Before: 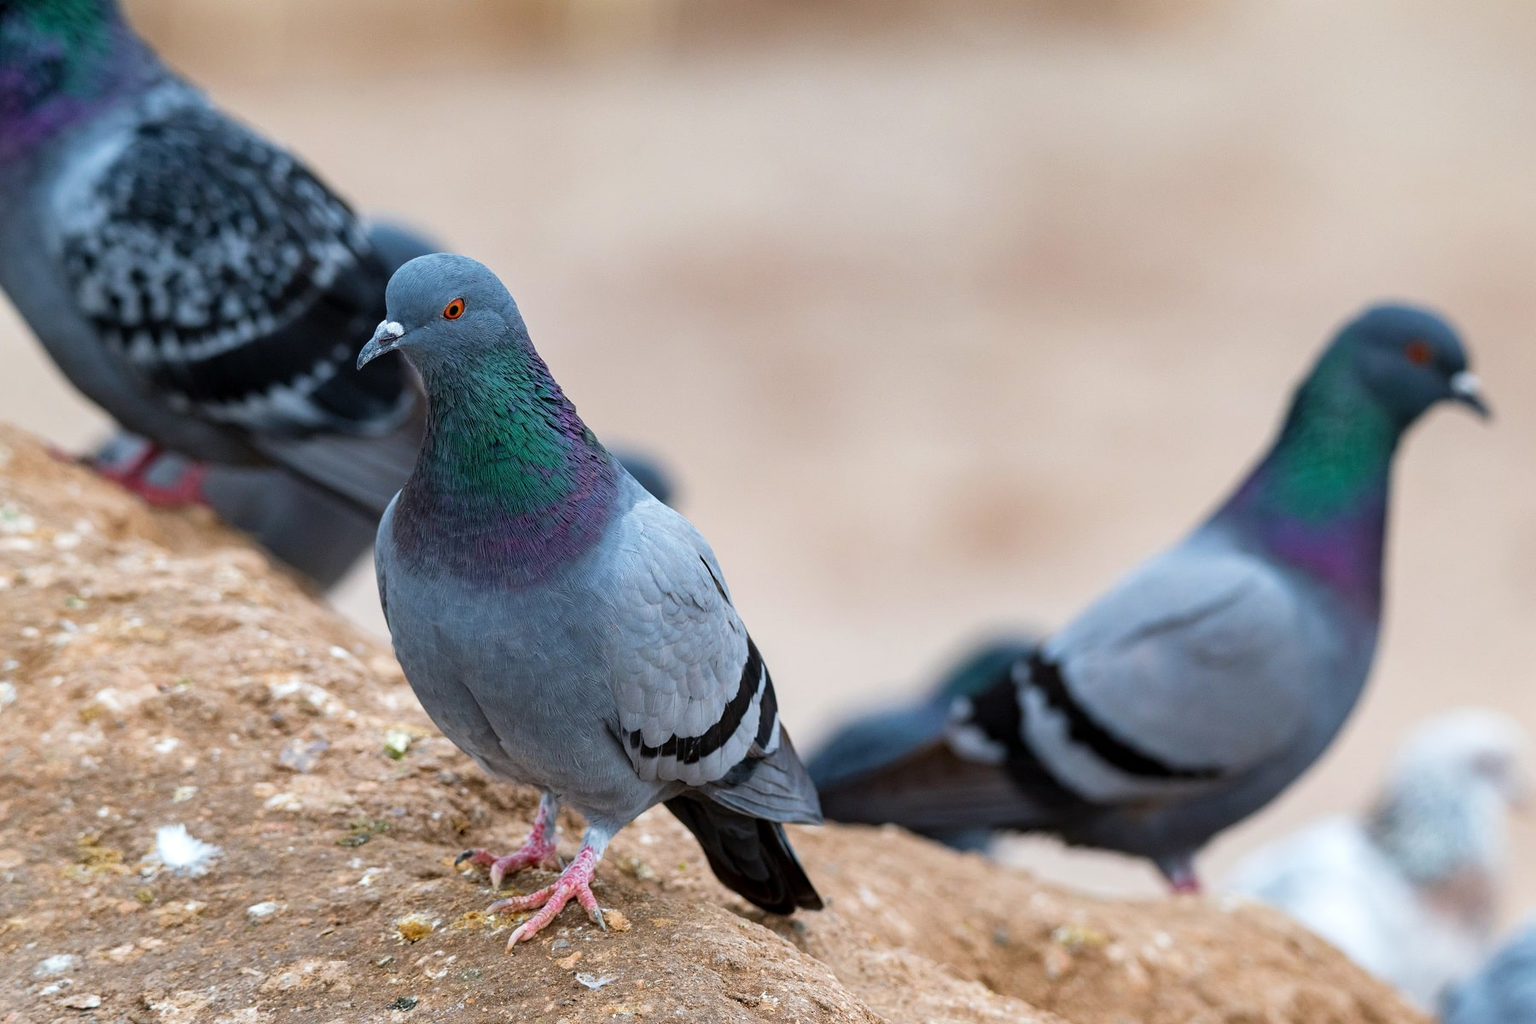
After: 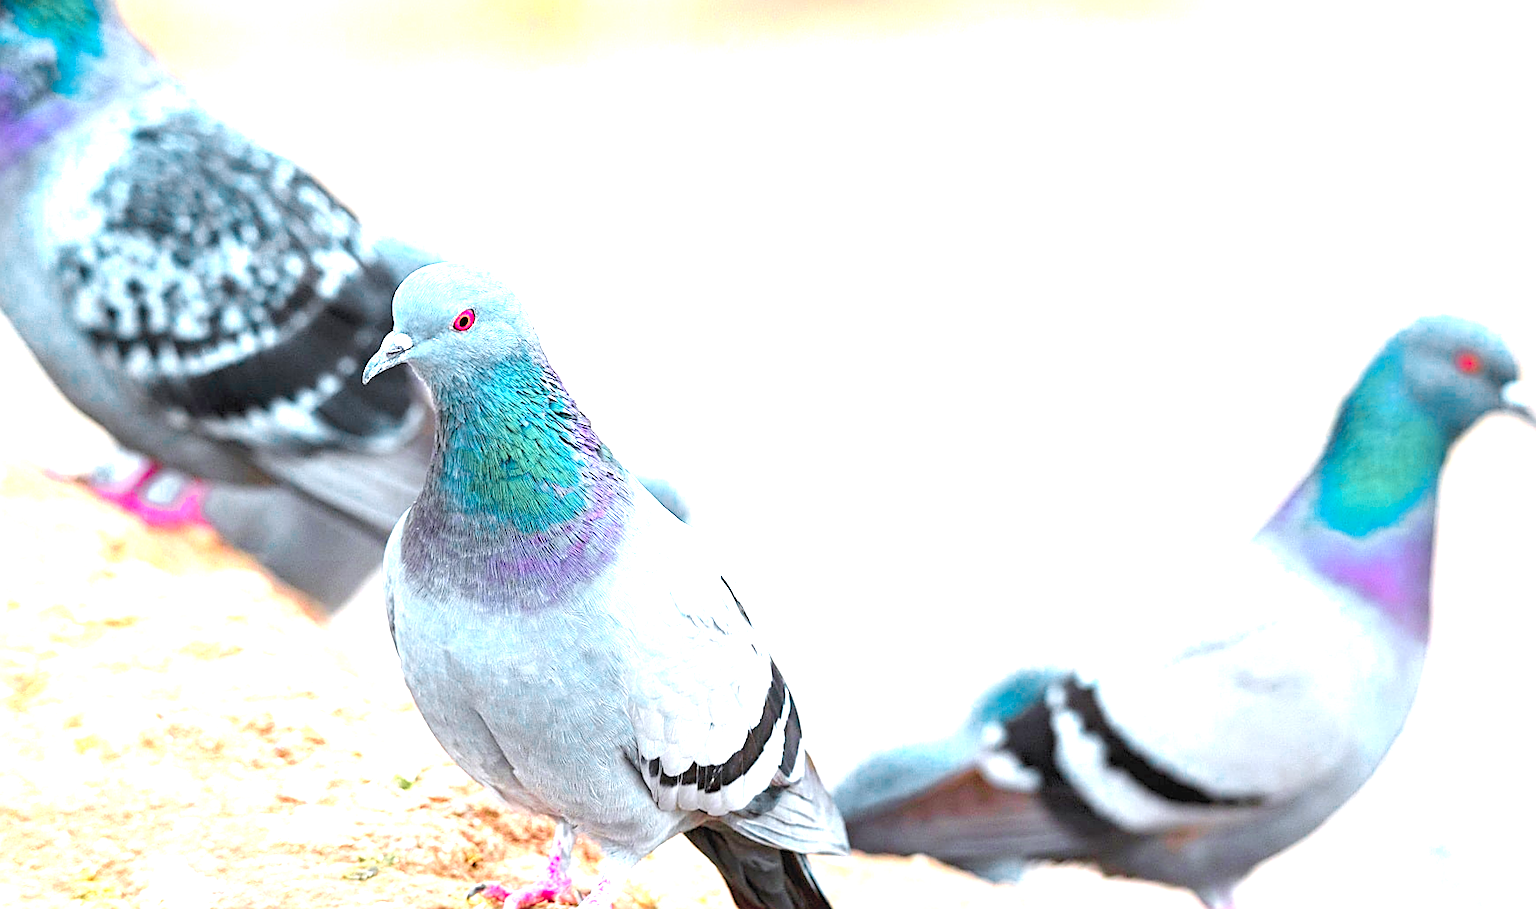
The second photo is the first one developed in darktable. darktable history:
crop and rotate: angle 0.2°, left 0.275%, right 3.127%, bottom 14.18%
sharpen: on, module defaults
levels: levels [0.036, 0.364, 0.827]
exposure: black level correction -0.002, exposure 1.35 EV, compensate highlight preservation false
color zones: curves: ch0 [(0, 0.533) (0.126, 0.533) (0.234, 0.533) (0.368, 0.357) (0.5, 0.5) (0.625, 0.5) (0.74, 0.637) (0.875, 0.5)]; ch1 [(0.004, 0.708) (0.129, 0.662) (0.25, 0.5) (0.375, 0.331) (0.496, 0.396) (0.625, 0.649) (0.739, 0.26) (0.875, 0.5) (1, 0.478)]; ch2 [(0, 0.409) (0.132, 0.403) (0.236, 0.558) (0.379, 0.448) (0.5, 0.5) (0.625, 0.5) (0.691, 0.39) (0.875, 0.5)]
